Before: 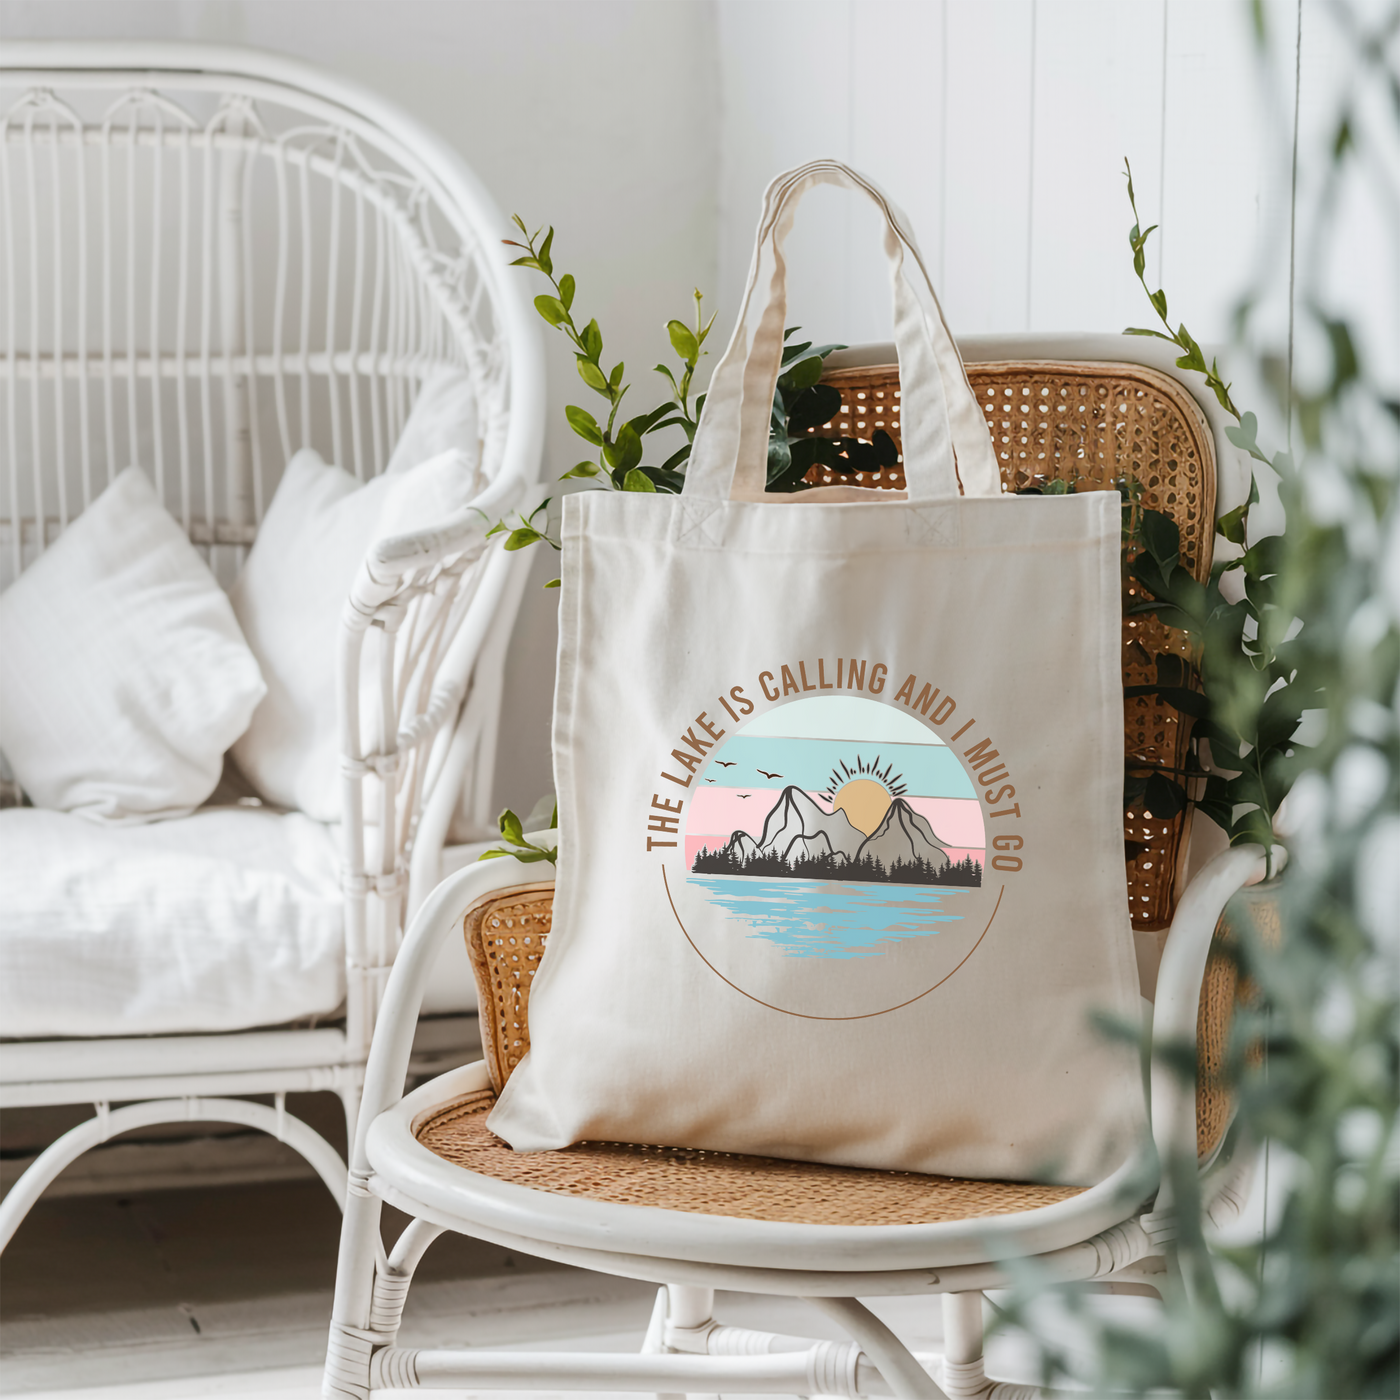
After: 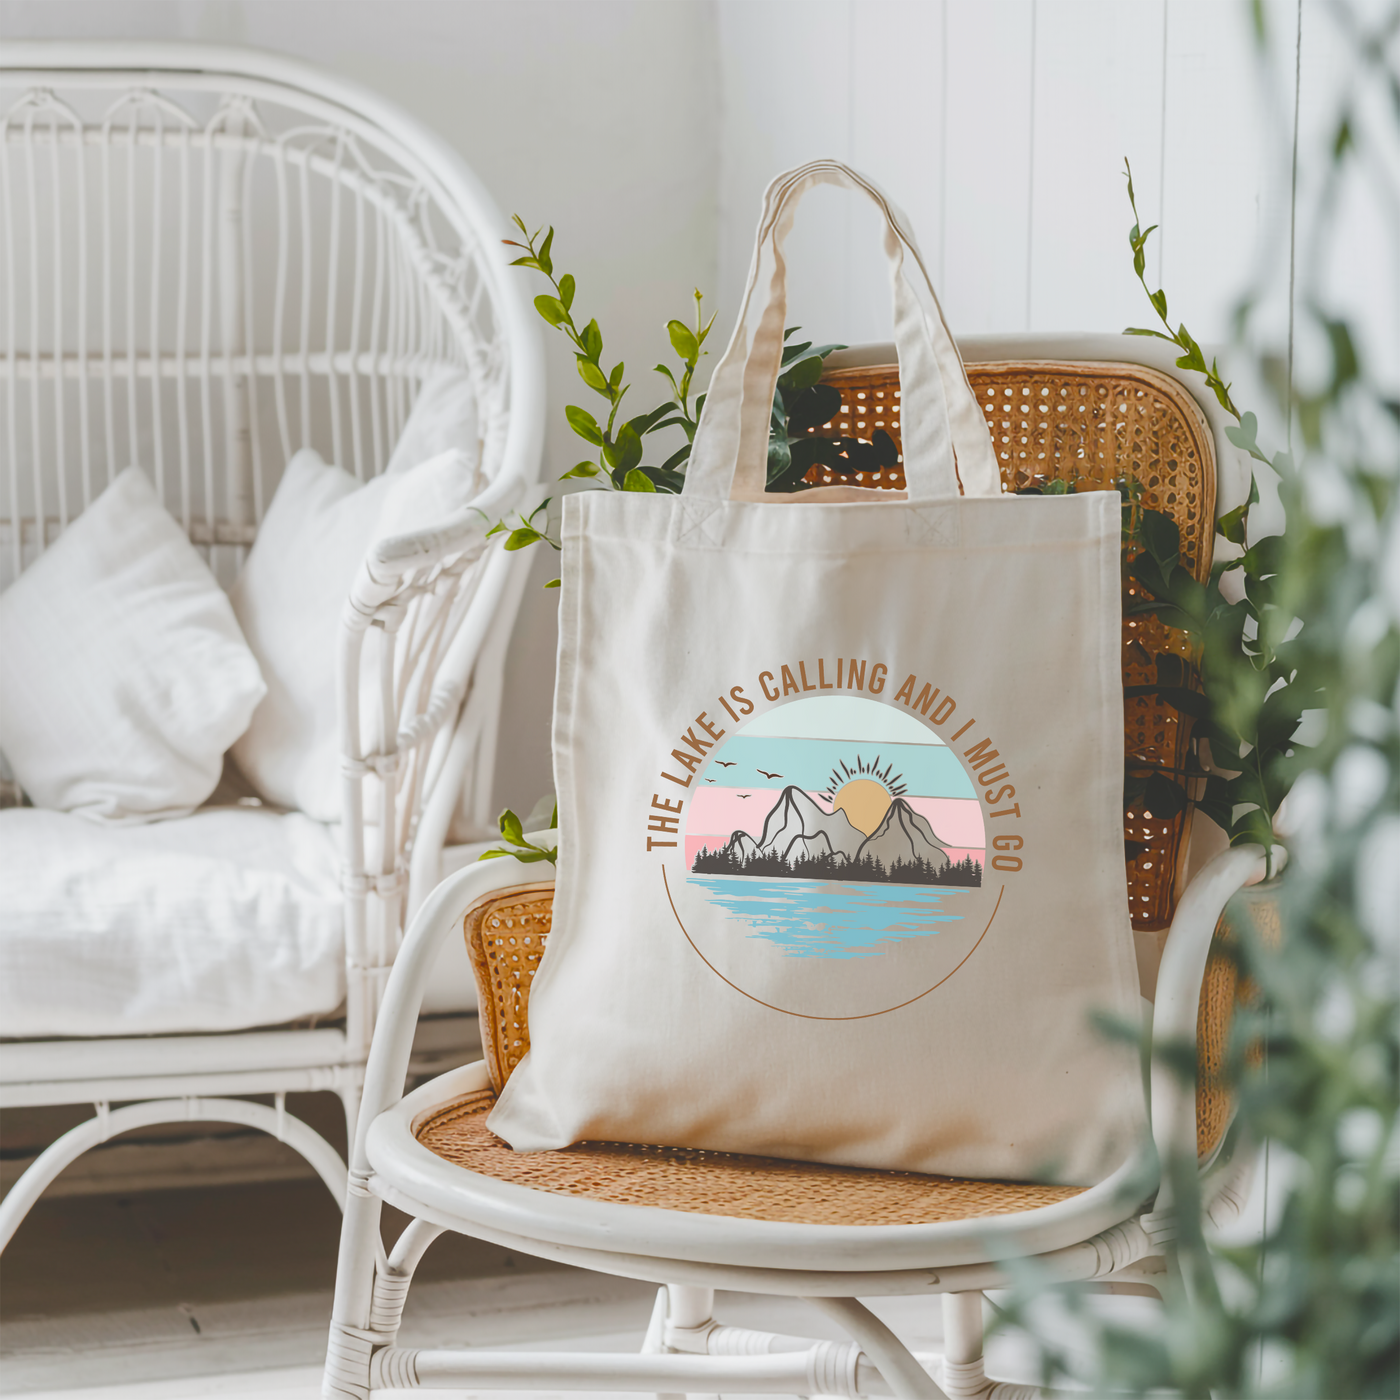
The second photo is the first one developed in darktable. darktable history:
color balance rgb: perceptual saturation grading › global saturation 35%, perceptual saturation grading › highlights -30%, perceptual saturation grading › shadows 35%, perceptual brilliance grading › global brilliance 3%, perceptual brilliance grading › highlights -3%, perceptual brilliance grading › shadows 3%
exposure: black level correction -0.025, exposure -0.117 EV, compensate highlight preservation false
